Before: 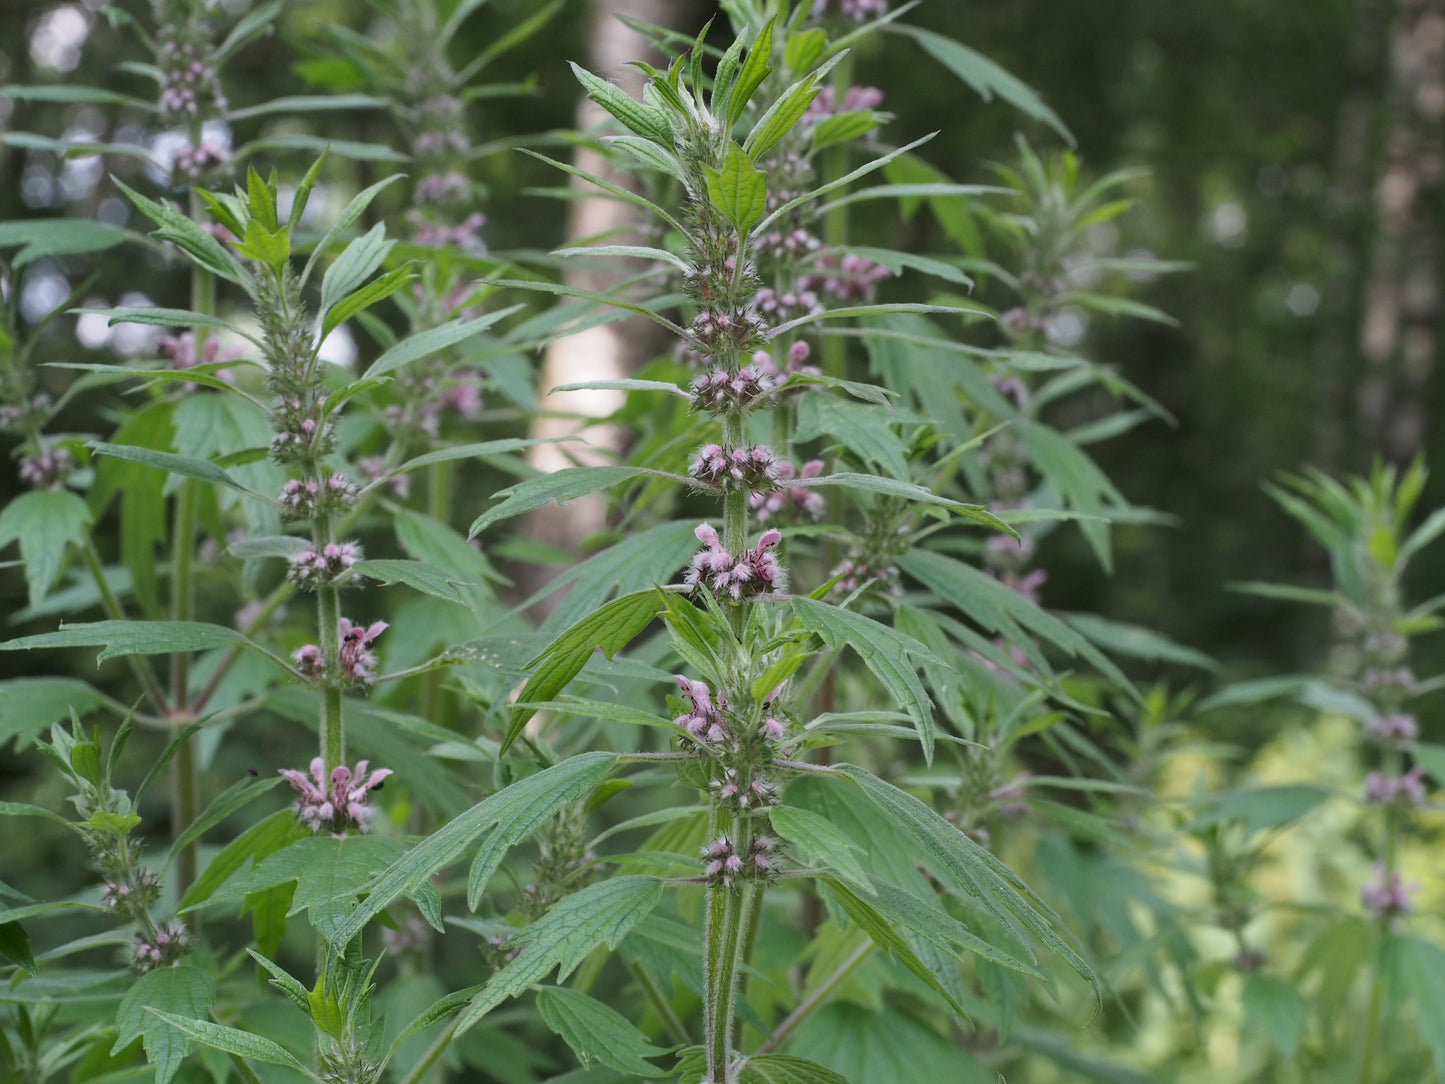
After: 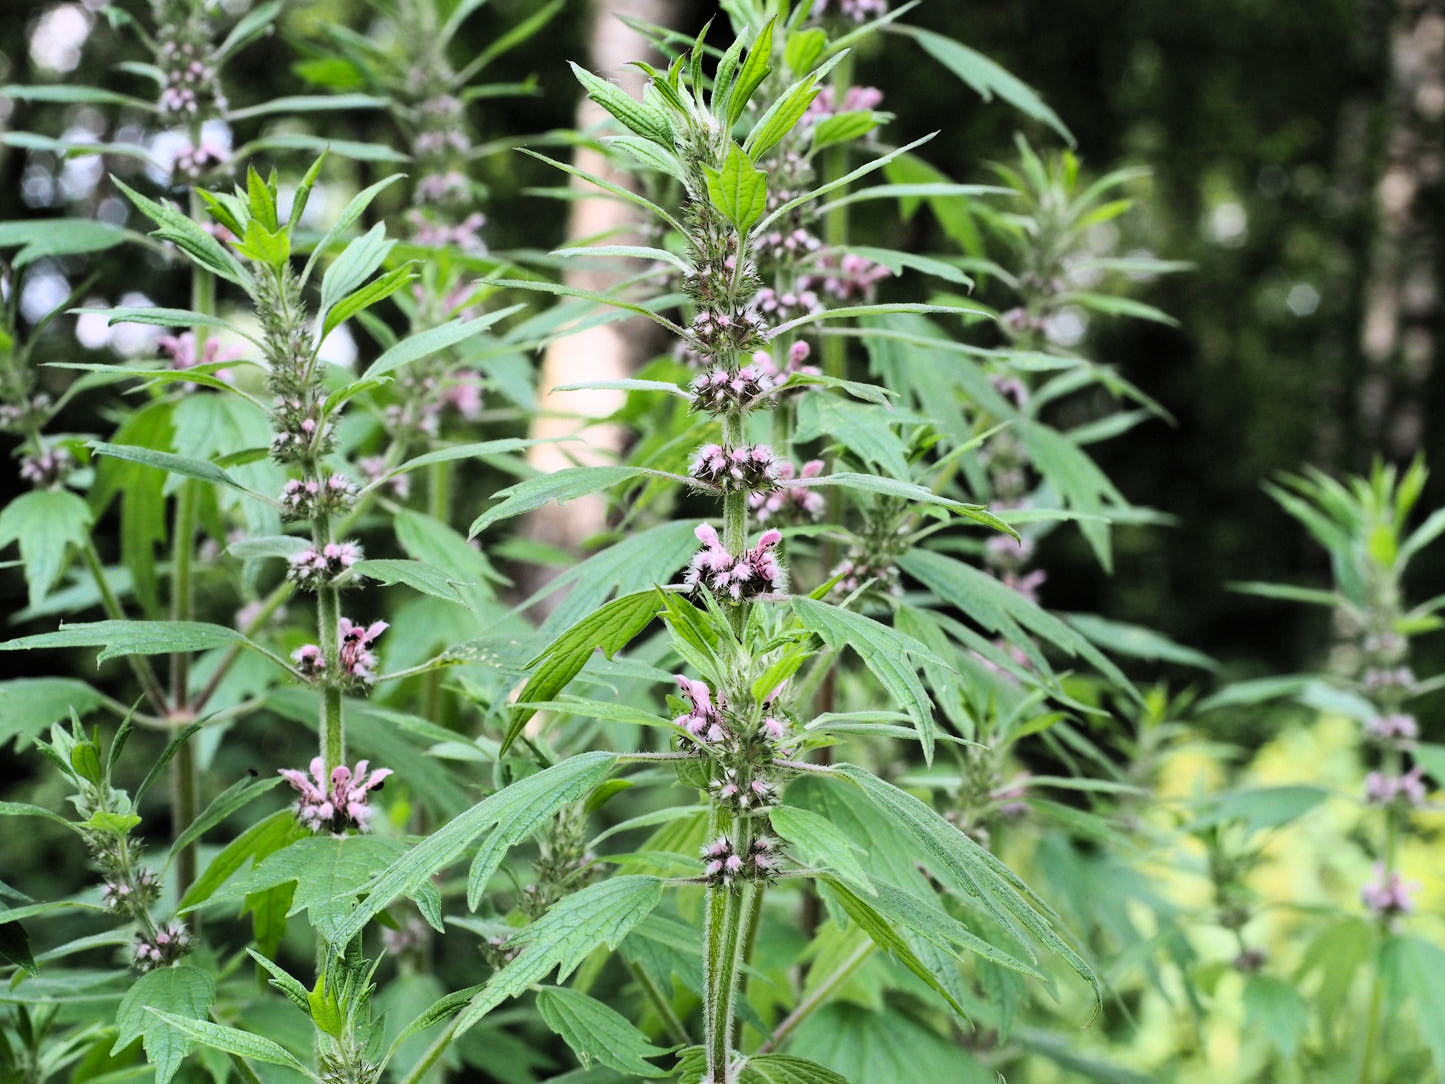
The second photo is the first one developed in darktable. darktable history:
contrast brightness saturation: contrast 0.241, brightness 0.262, saturation 0.393
filmic rgb: black relative exposure -4 EV, white relative exposure 3 EV, hardness 3.01, contrast 1.393
